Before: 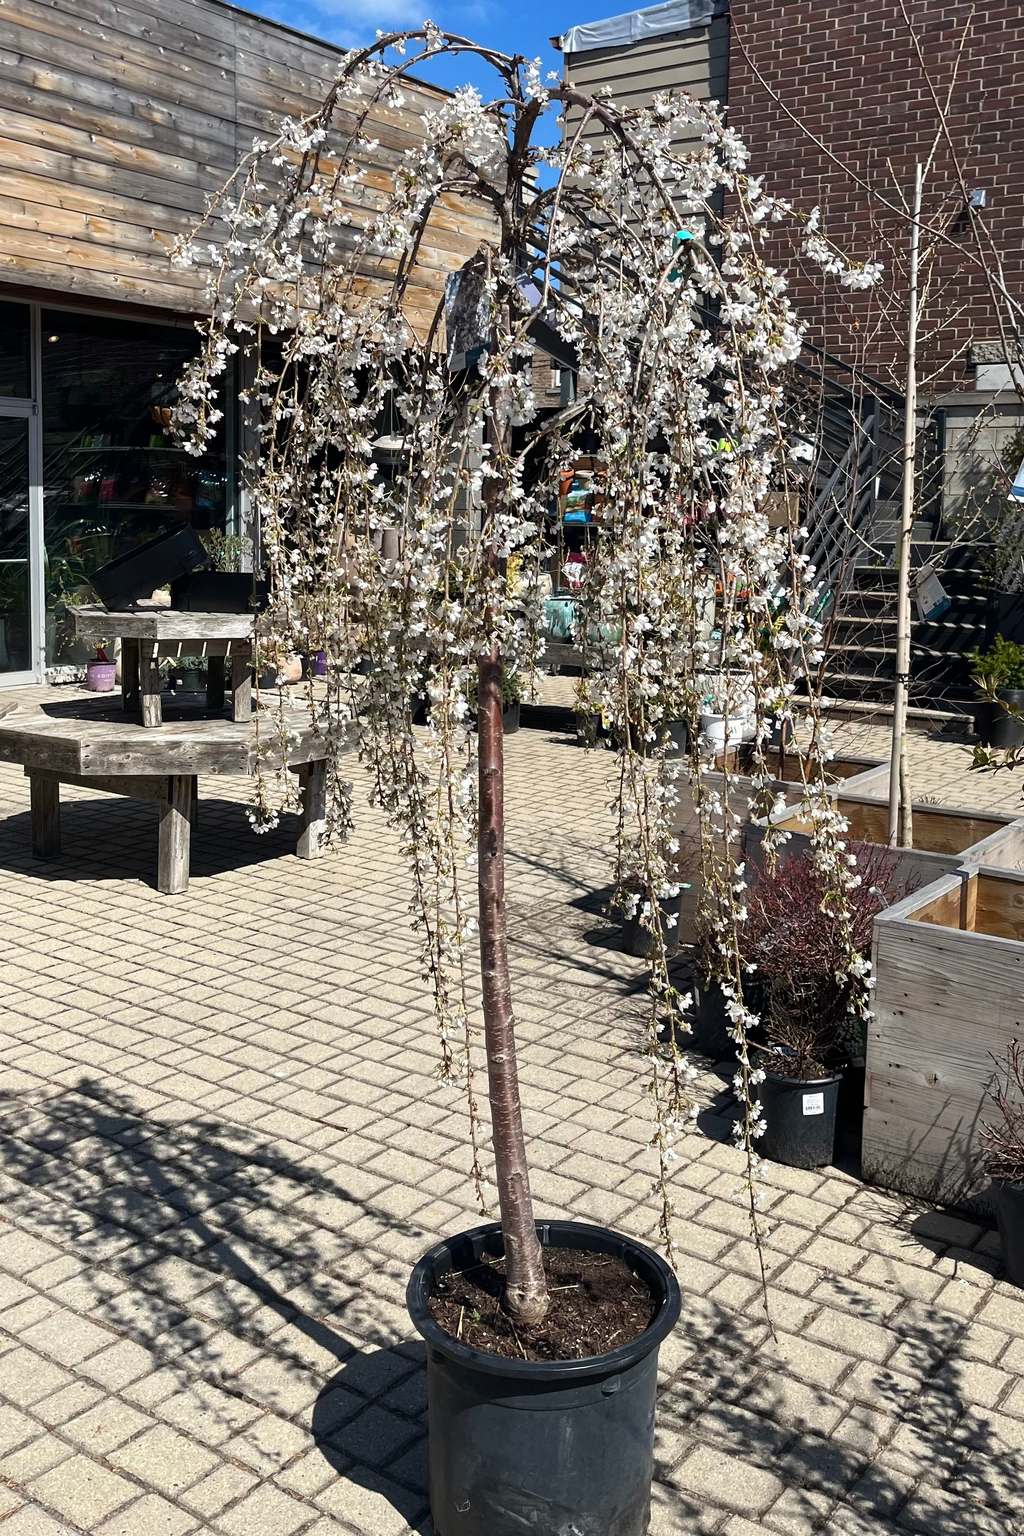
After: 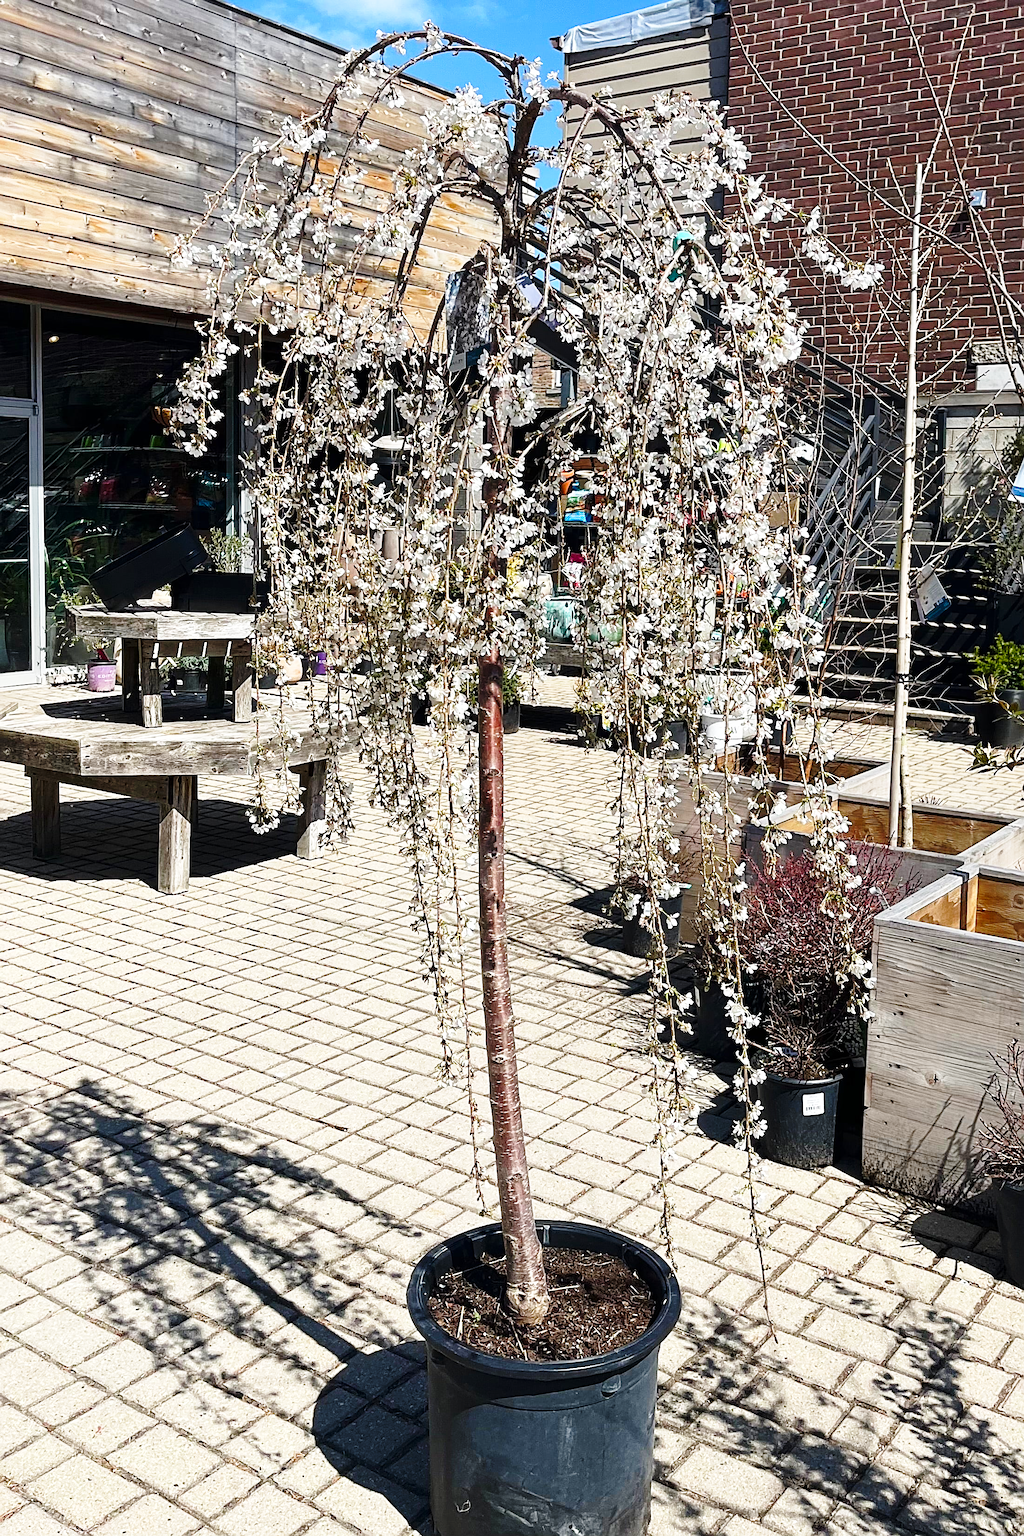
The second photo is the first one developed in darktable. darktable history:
sharpen: radius 2.538, amount 0.637
base curve: curves: ch0 [(0, 0) (0.028, 0.03) (0.121, 0.232) (0.46, 0.748) (0.859, 0.968) (1, 1)], preserve colors none
color correction: highlights b* -0.019, saturation 1.14
